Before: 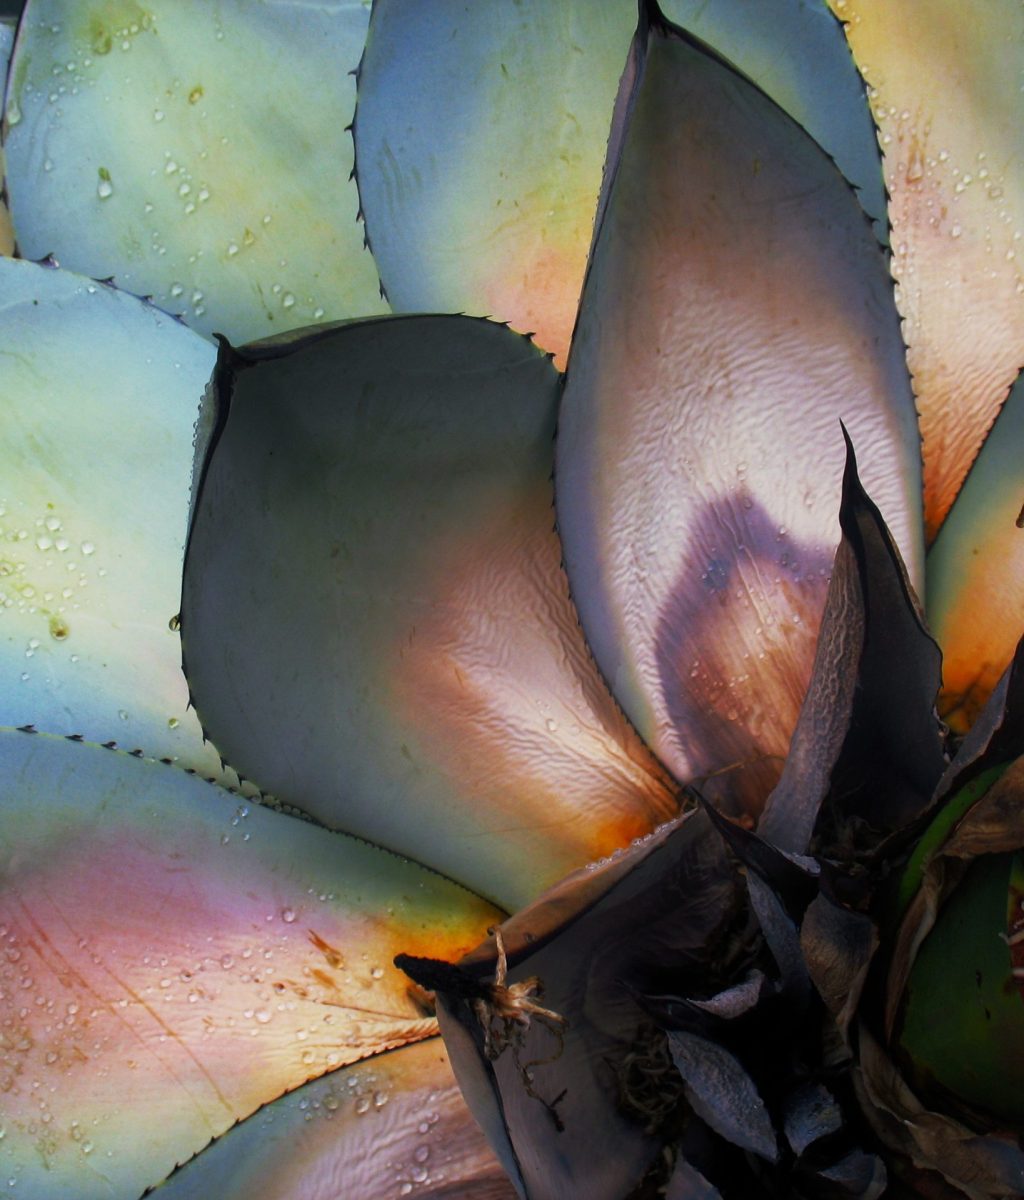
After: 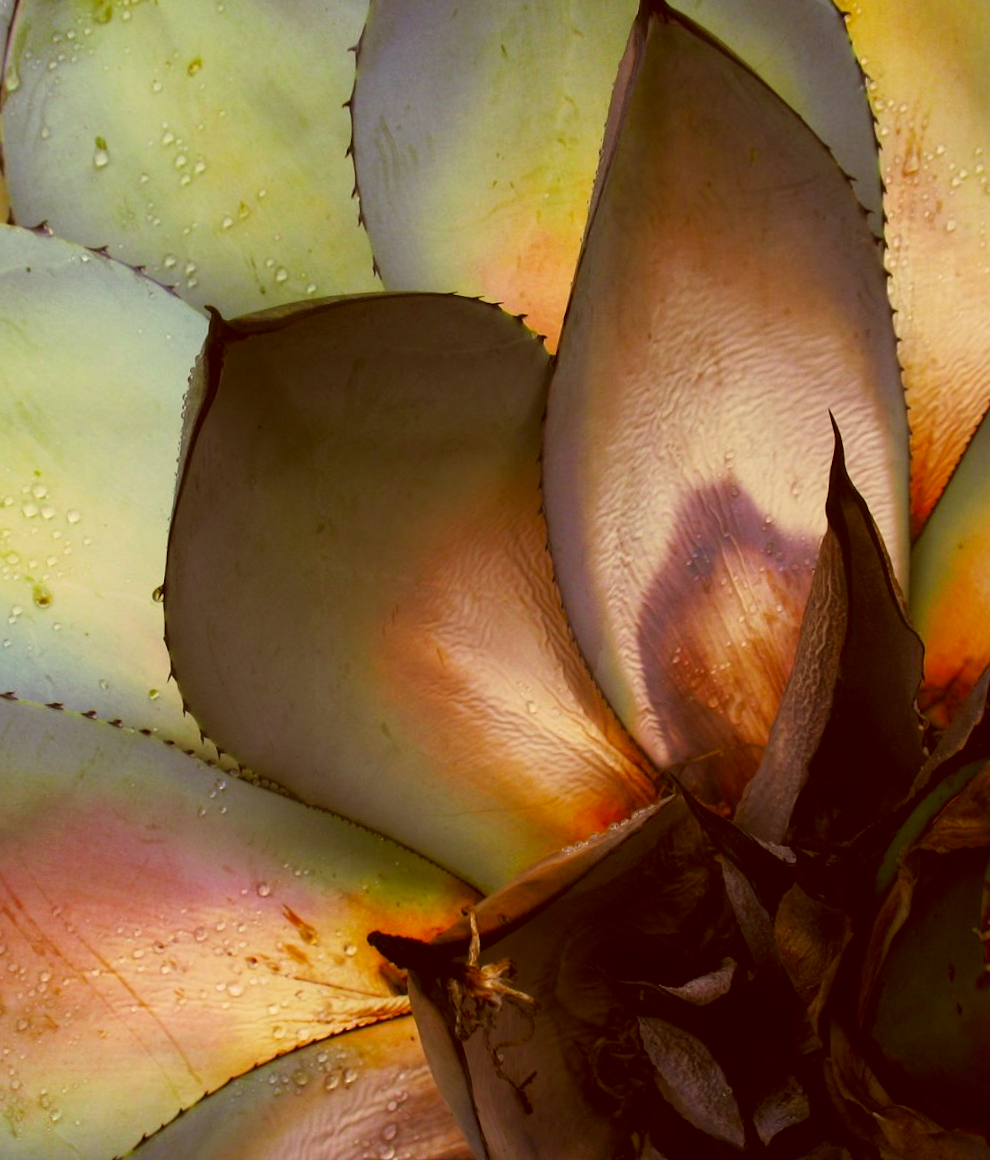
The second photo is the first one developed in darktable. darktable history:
crop and rotate: angle -1.69°
color correction: highlights a* 1.12, highlights b* 24.26, shadows a* 15.58, shadows b* 24.26
